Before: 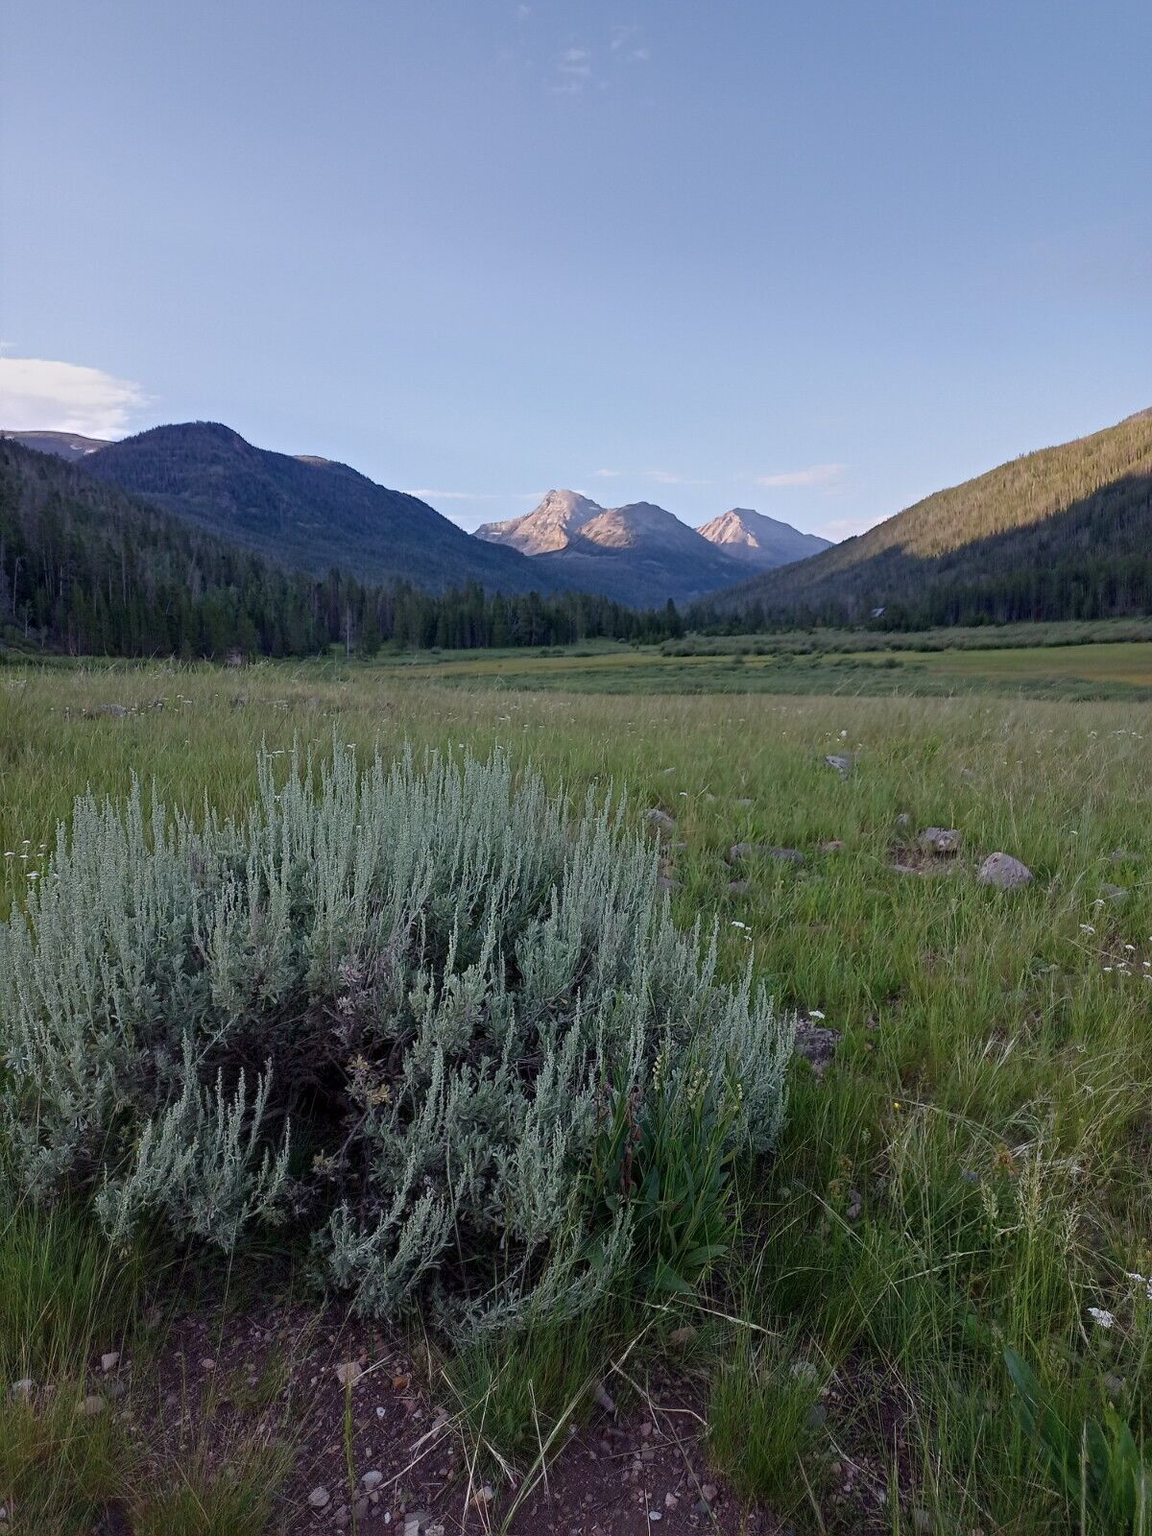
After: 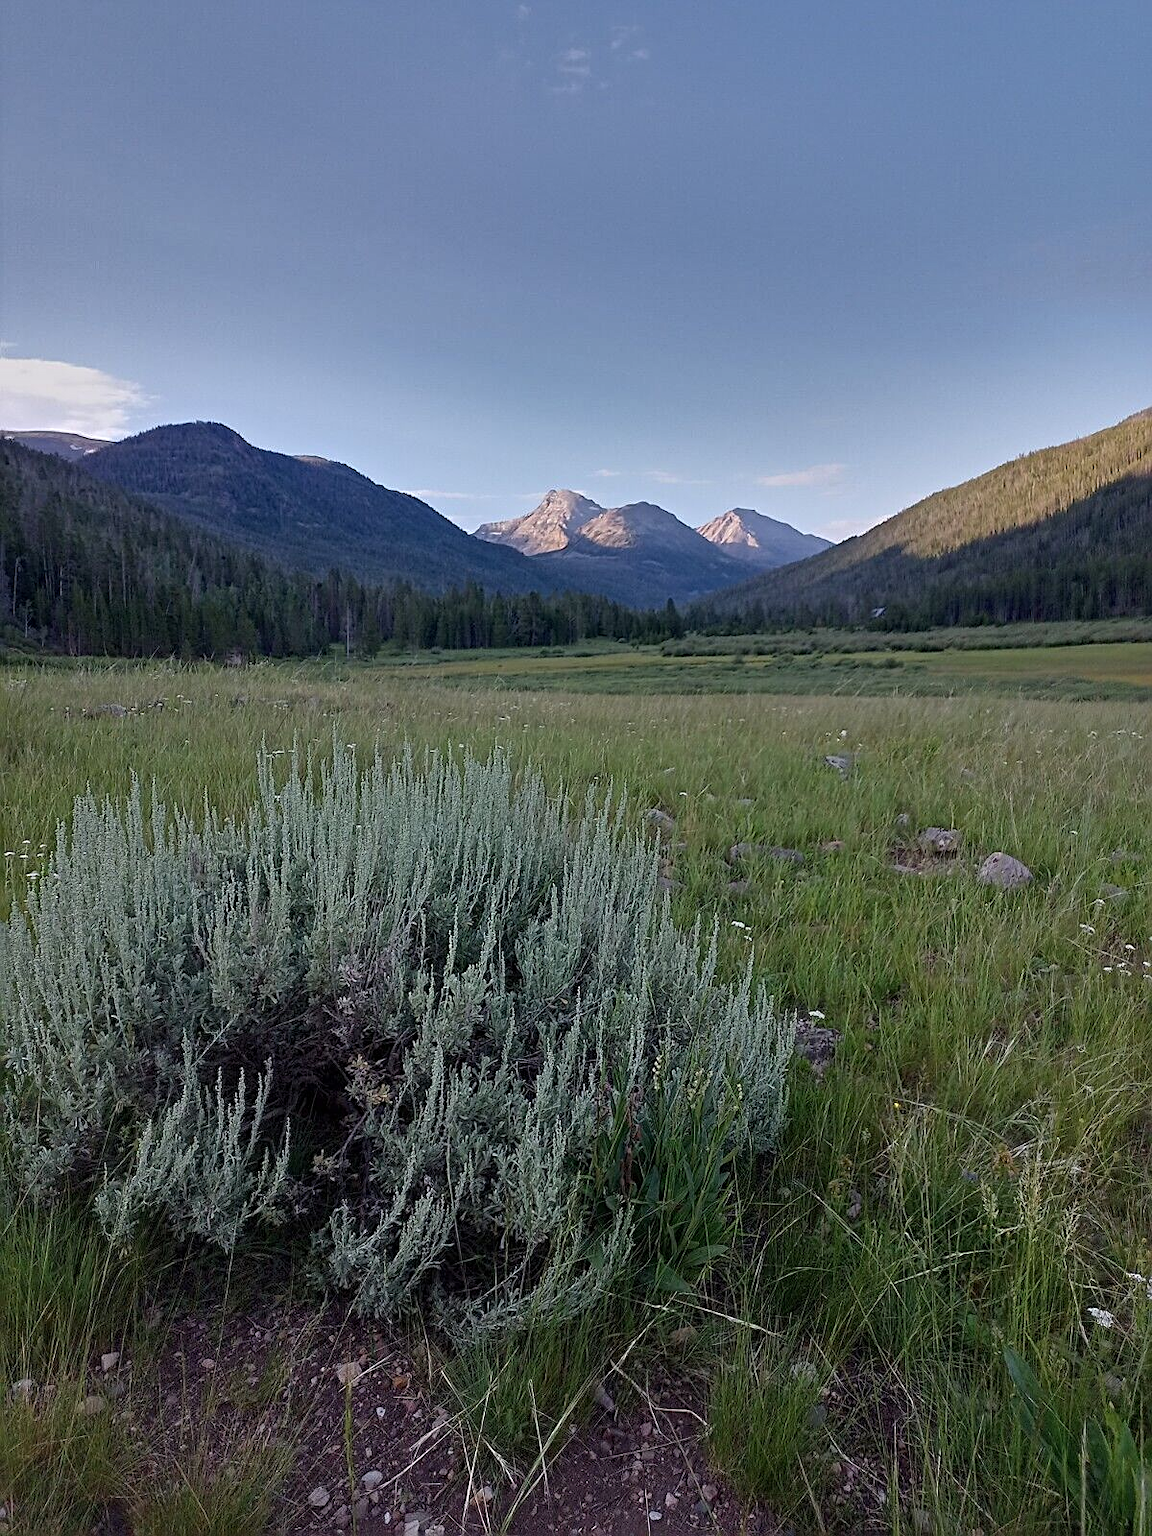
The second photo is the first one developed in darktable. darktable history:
shadows and highlights: shadows 20.91, highlights -82.73, soften with gaussian
sharpen: on, module defaults
